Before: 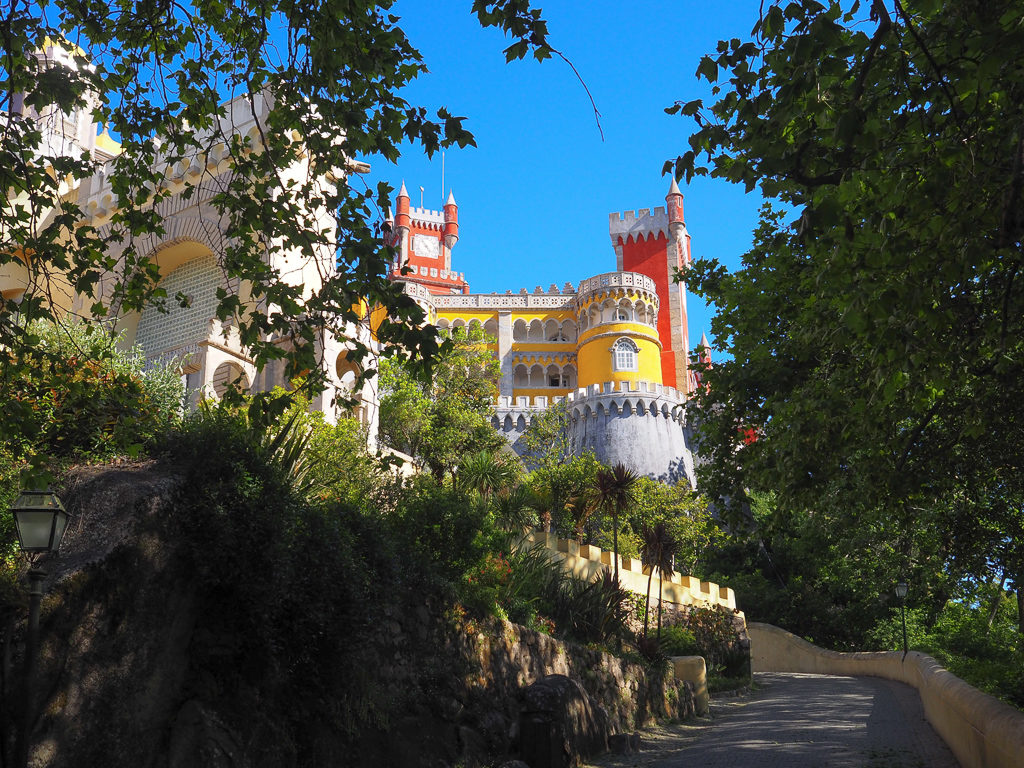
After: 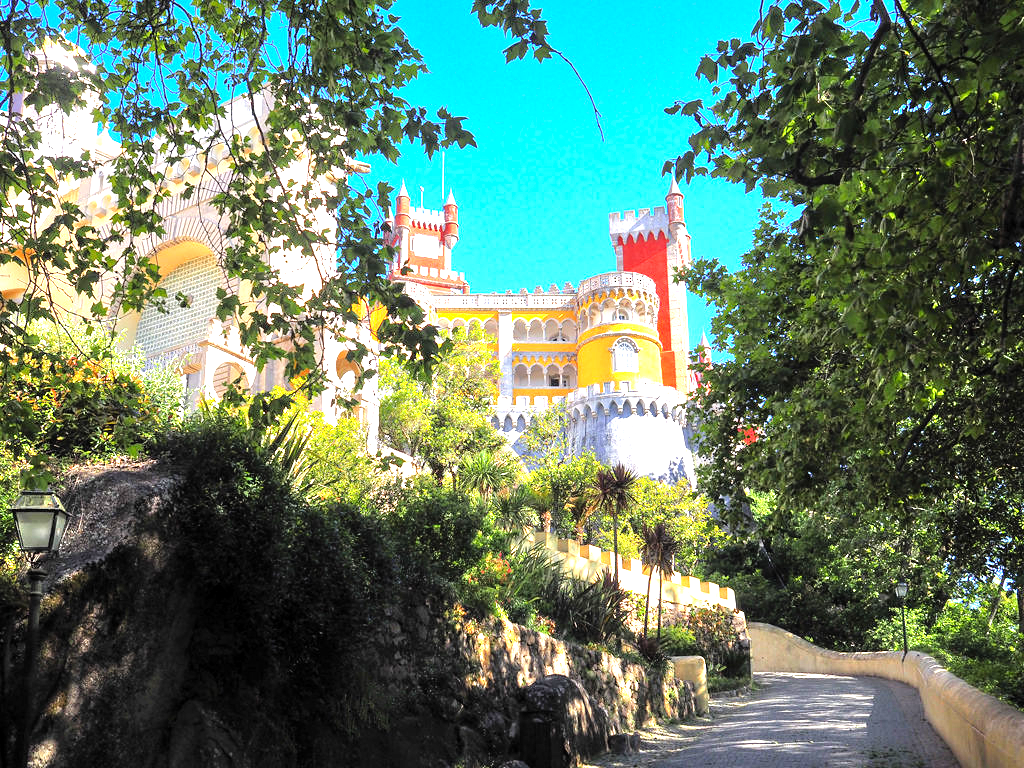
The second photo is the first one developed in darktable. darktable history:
levels: levels [0.012, 0.367, 0.697]
tone equalizer: -7 EV 0.15 EV, -6 EV 0.6 EV, -5 EV 1.15 EV, -4 EV 1.33 EV, -3 EV 1.15 EV, -2 EV 0.6 EV, -1 EV 0.15 EV, mask exposure compensation -0.5 EV
